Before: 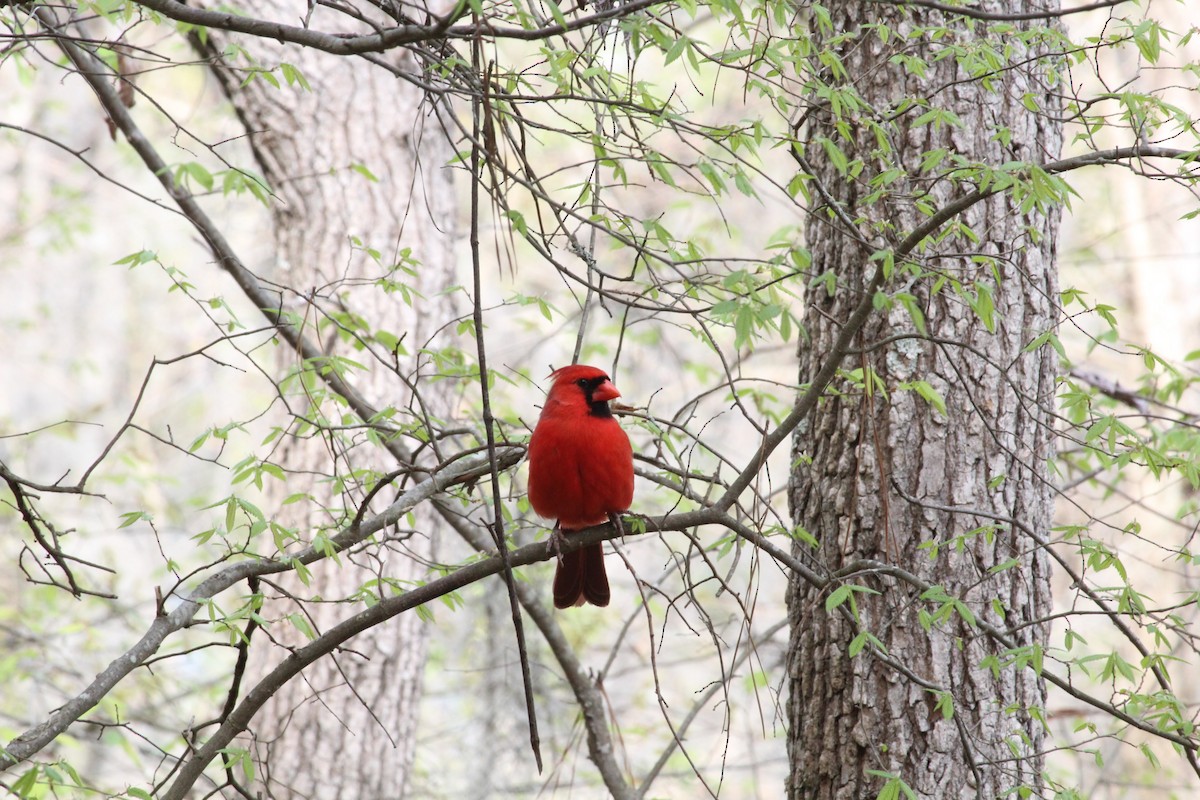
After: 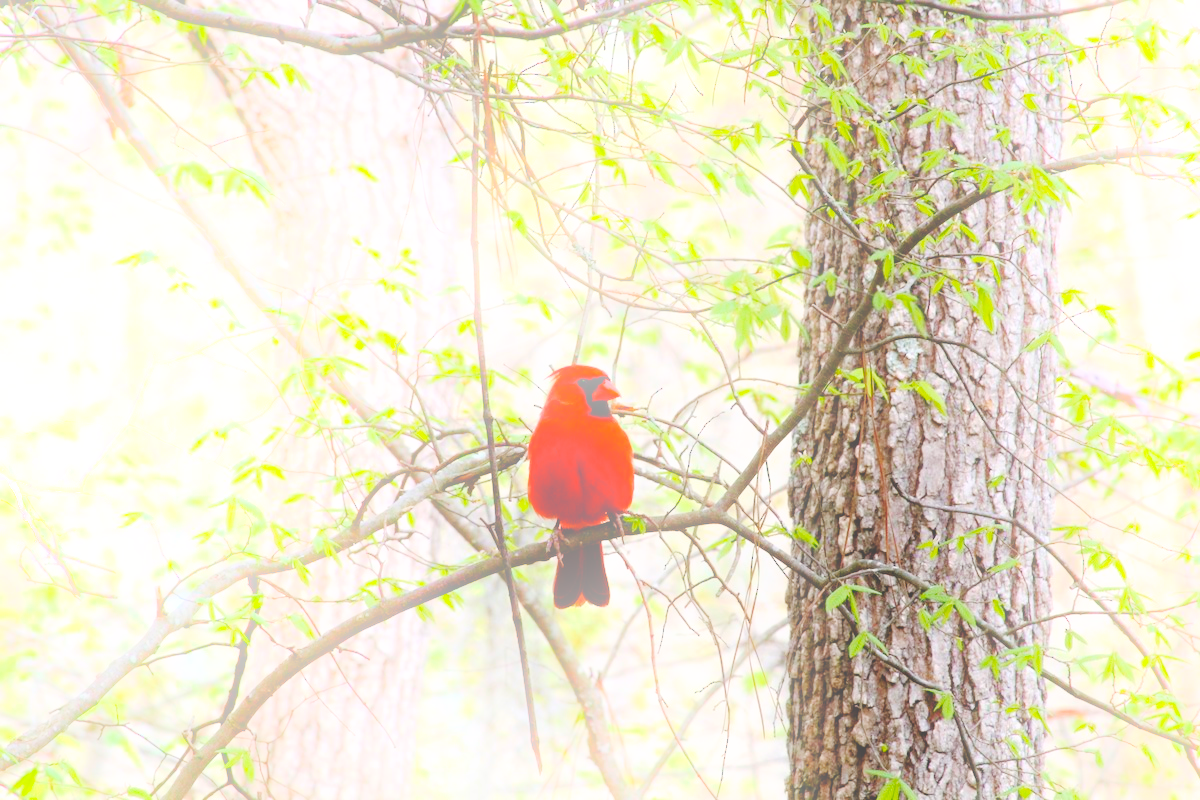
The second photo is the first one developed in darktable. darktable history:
bloom: on, module defaults
color balance rgb: linear chroma grading › global chroma 13.3%, global vibrance 41.49%
tone curve: curves: ch0 [(0, 0) (0.003, 0) (0.011, 0.001) (0.025, 0.001) (0.044, 0.003) (0.069, 0.009) (0.1, 0.018) (0.136, 0.032) (0.177, 0.074) (0.224, 0.13) (0.277, 0.218) (0.335, 0.321) (0.399, 0.425) (0.468, 0.523) (0.543, 0.617) (0.623, 0.708) (0.709, 0.789) (0.801, 0.873) (0.898, 0.967) (1, 1)], preserve colors none
